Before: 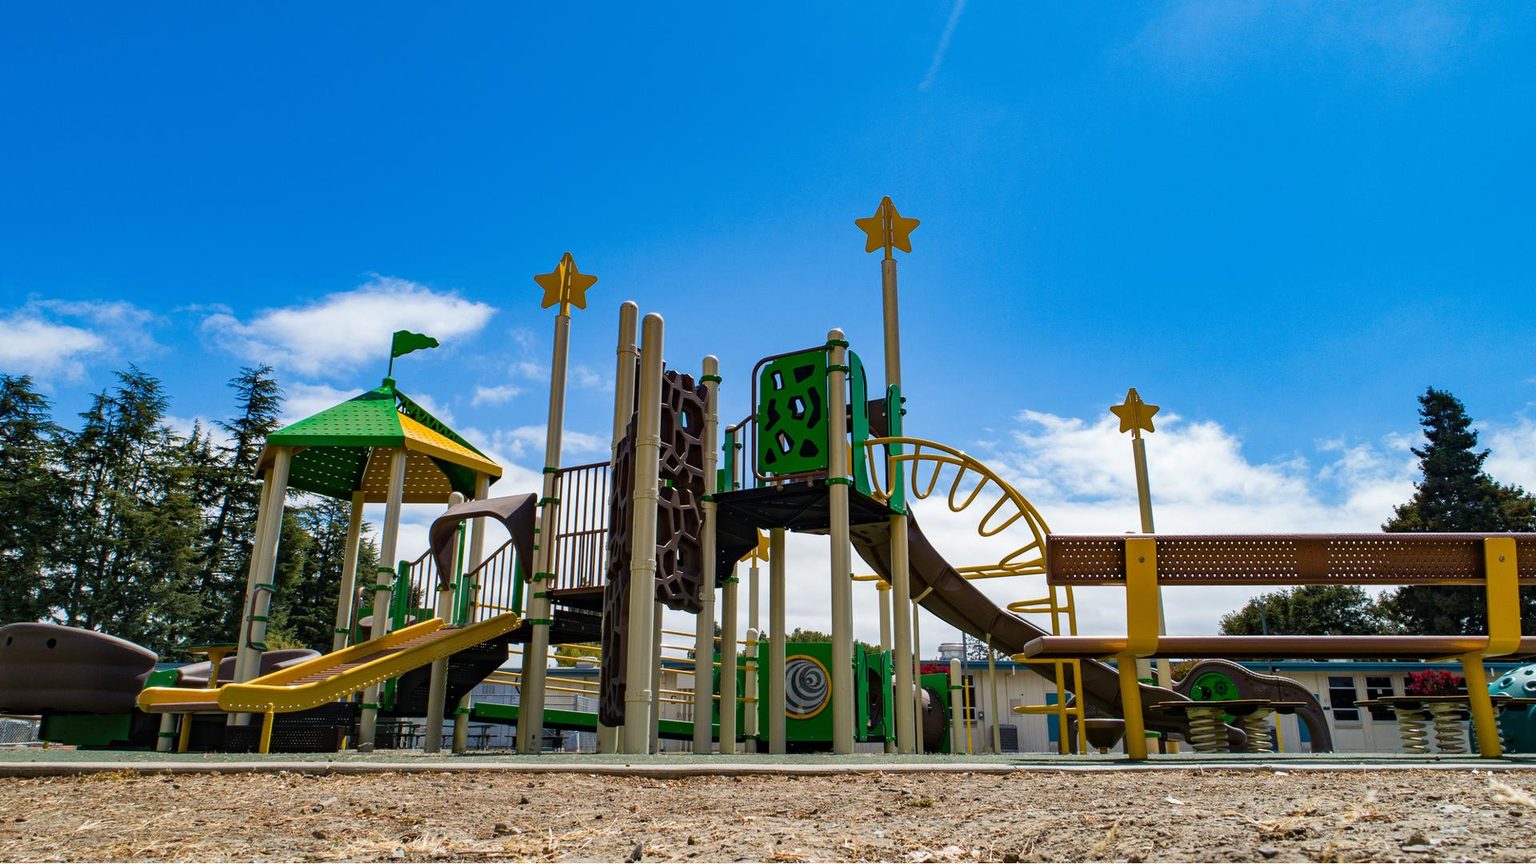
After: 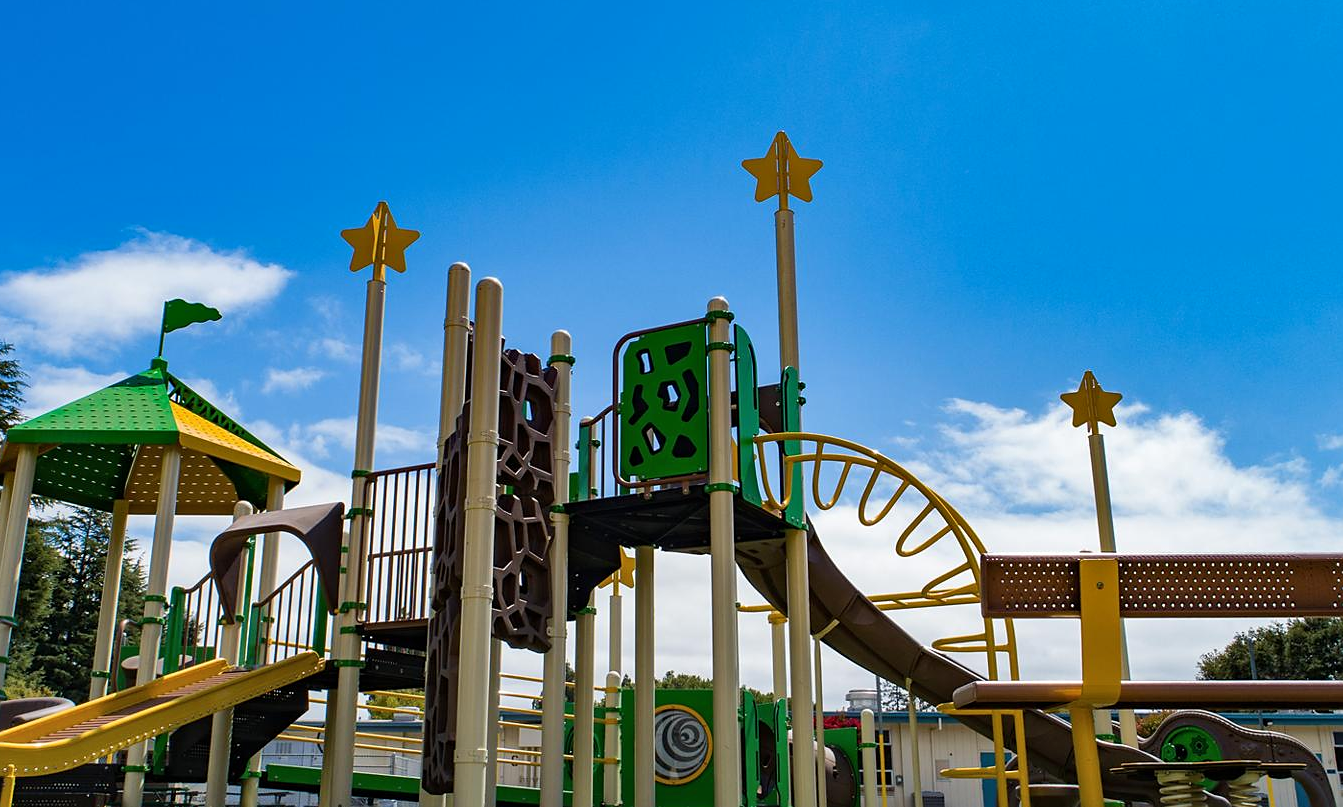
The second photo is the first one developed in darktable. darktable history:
crop and rotate: left 17.046%, top 10.659%, right 12.989%, bottom 14.553%
shadows and highlights: highlights color adjustment 0%, low approximation 0.01, soften with gaussian
sharpen: radius 1.559, amount 0.373, threshold 1.271
